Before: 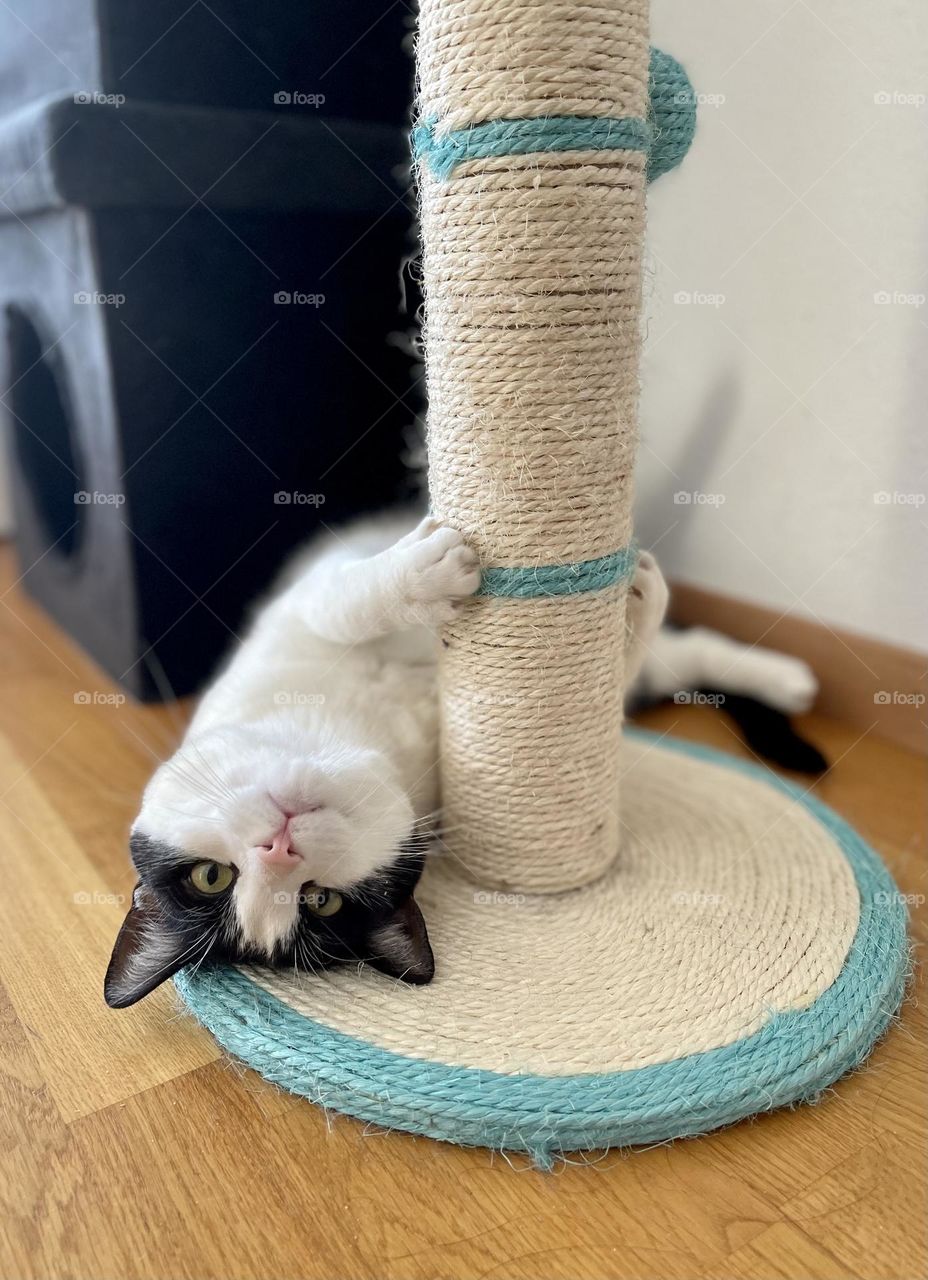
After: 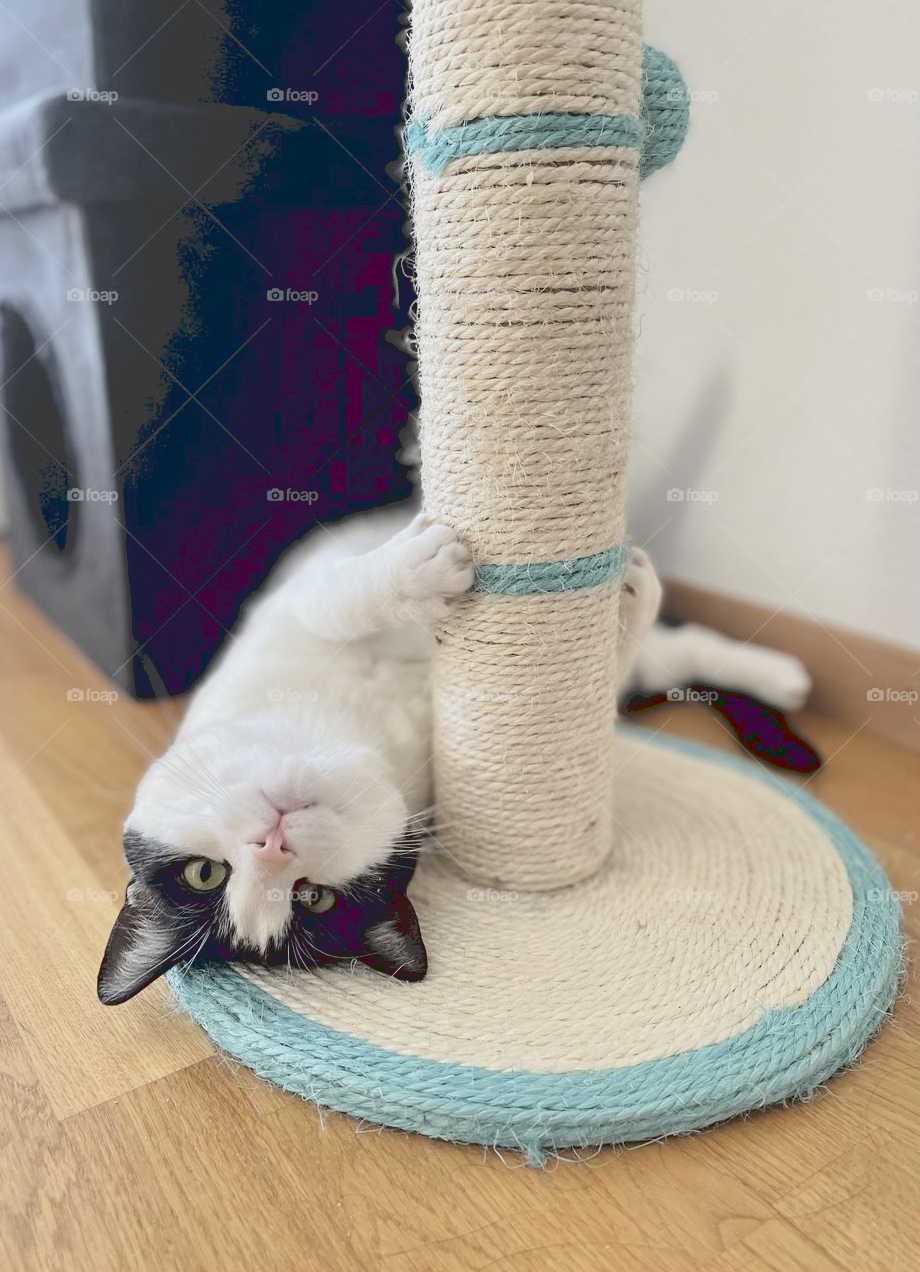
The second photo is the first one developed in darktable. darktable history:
contrast brightness saturation: contrast 0.073
crop and rotate: left 0.767%, top 0.257%, bottom 0.308%
filmic rgb: black relative exposure -3.95 EV, white relative exposure 3.17 EV, hardness 2.87, color science v6 (2022)
tone curve: curves: ch0 [(0, 0) (0.003, 0.238) (0.011, 0.238) (0.025, 0.242) (0.044, 0.256) (0.069, 0.277) (0.1, 0.294) (0.136, 0.315) (0.177, 0.345) (0.224, 0.379) (0.277, 0.419) (0.335, 0.463) (0.399, 0.511) (0.468, 0.566) (0.543, 0.627) (0.623, 0.687) (0.709, 0.75) (0.801, 0.824) (0.898, 0.89) (1, 1)], preserve colors none
